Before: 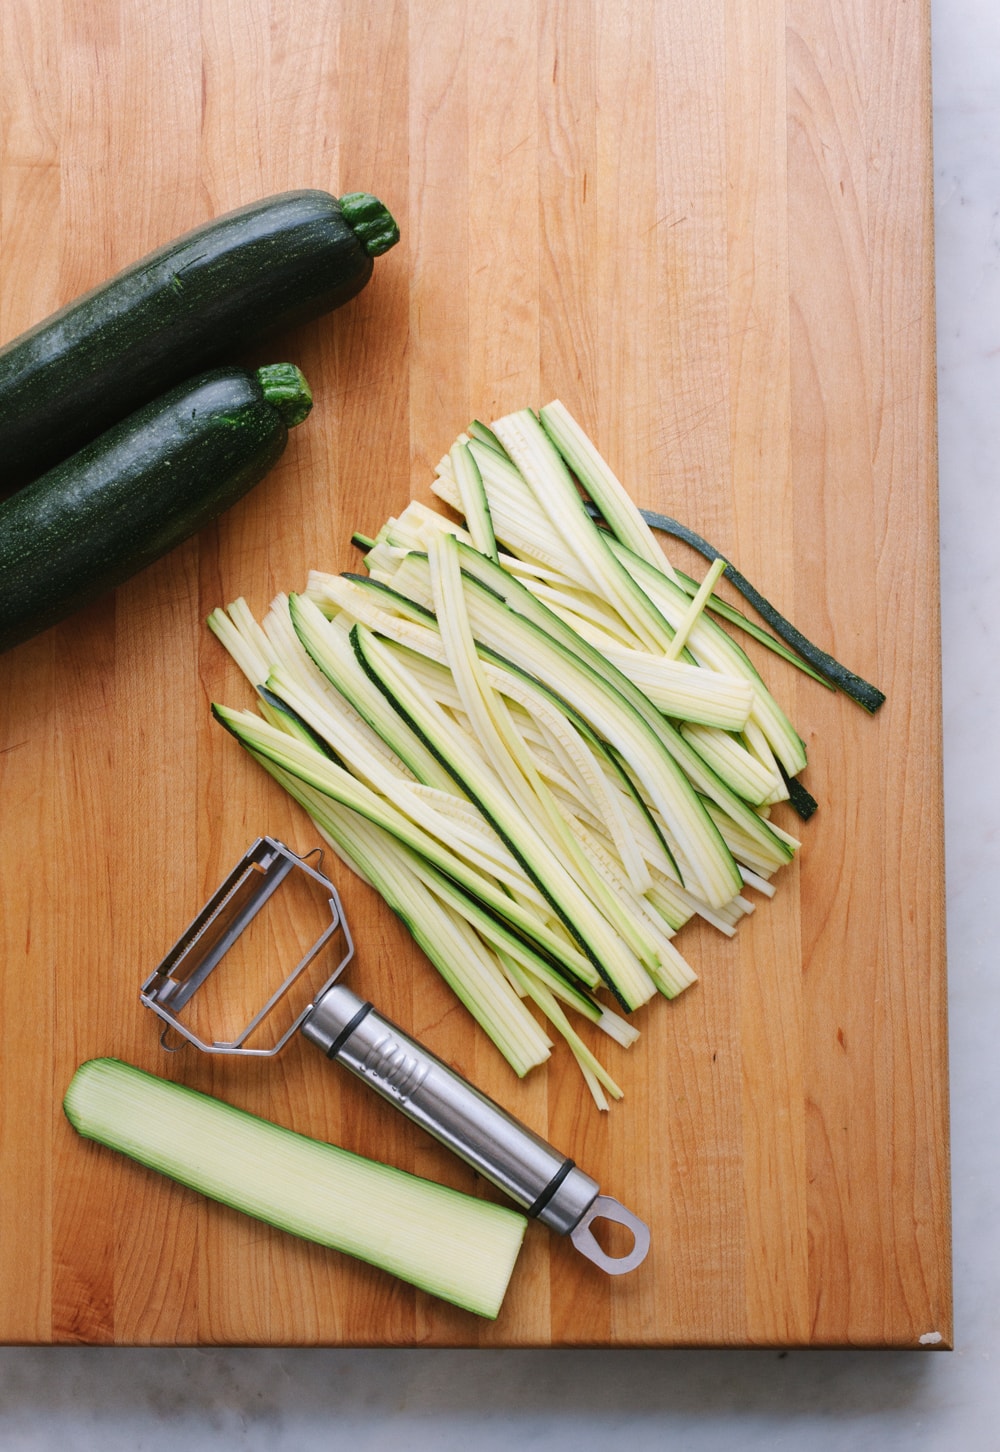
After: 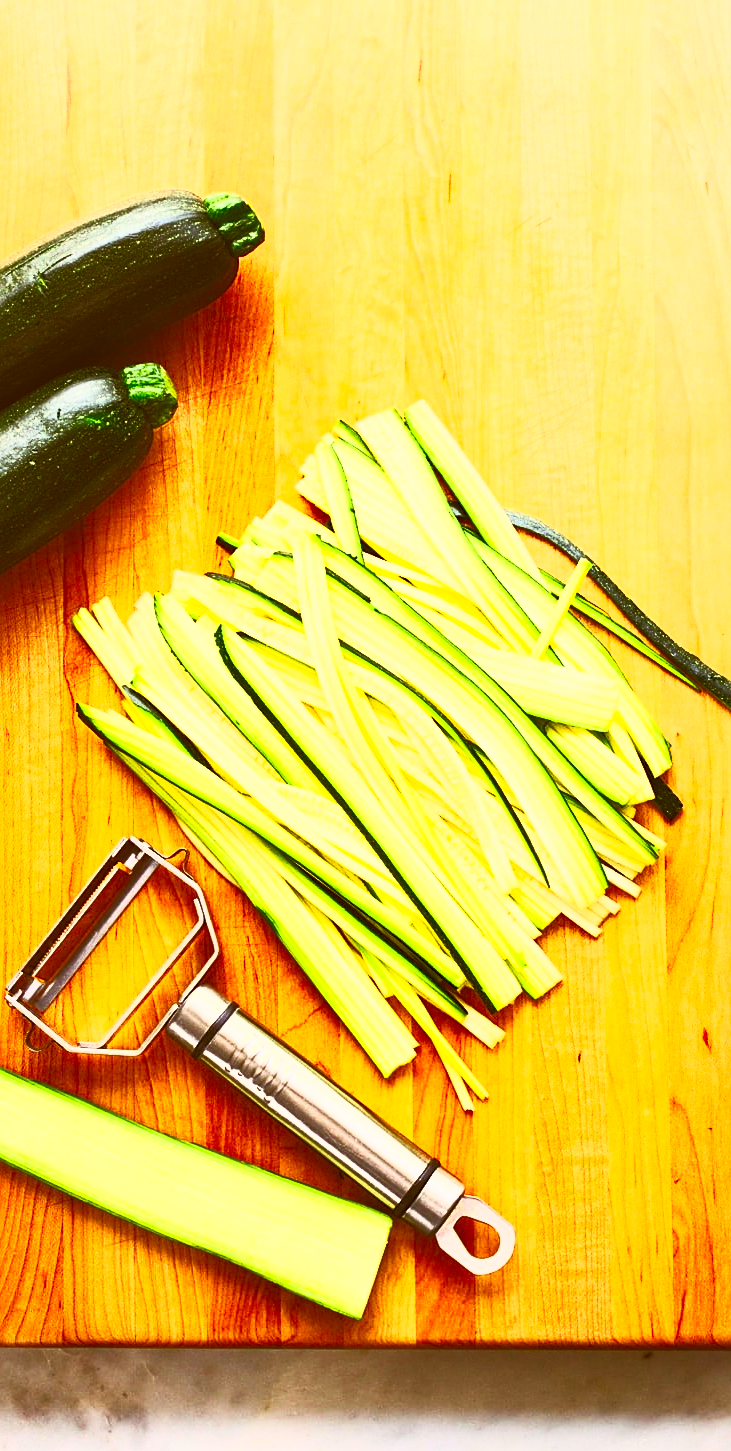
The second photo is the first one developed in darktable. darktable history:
crop: left 13.534%, right 13.272%
color correction: highlights a* 1.06, highlights b* 24.83, shadows a* 15.67, shadows b* 24.32
velvia: strength 6.35%
sharpen: on, module defaults
shadows and highlights: shadows 29.19, highlights -29.56, low approximation 0.01, soften with gaussian
contrast brightness saturation: contrast 0.989, brightness 0.986, saturation 0.998
